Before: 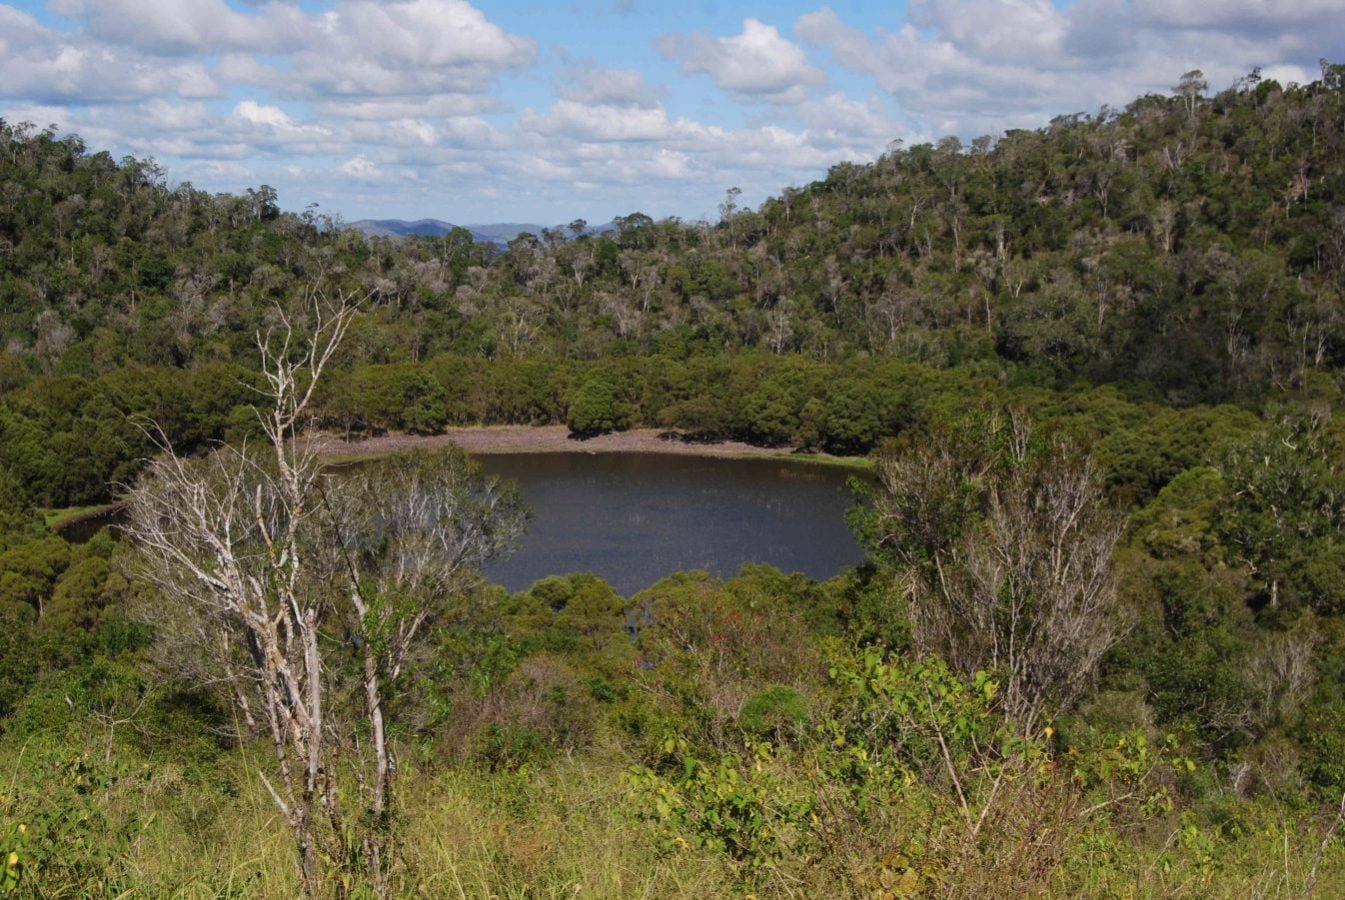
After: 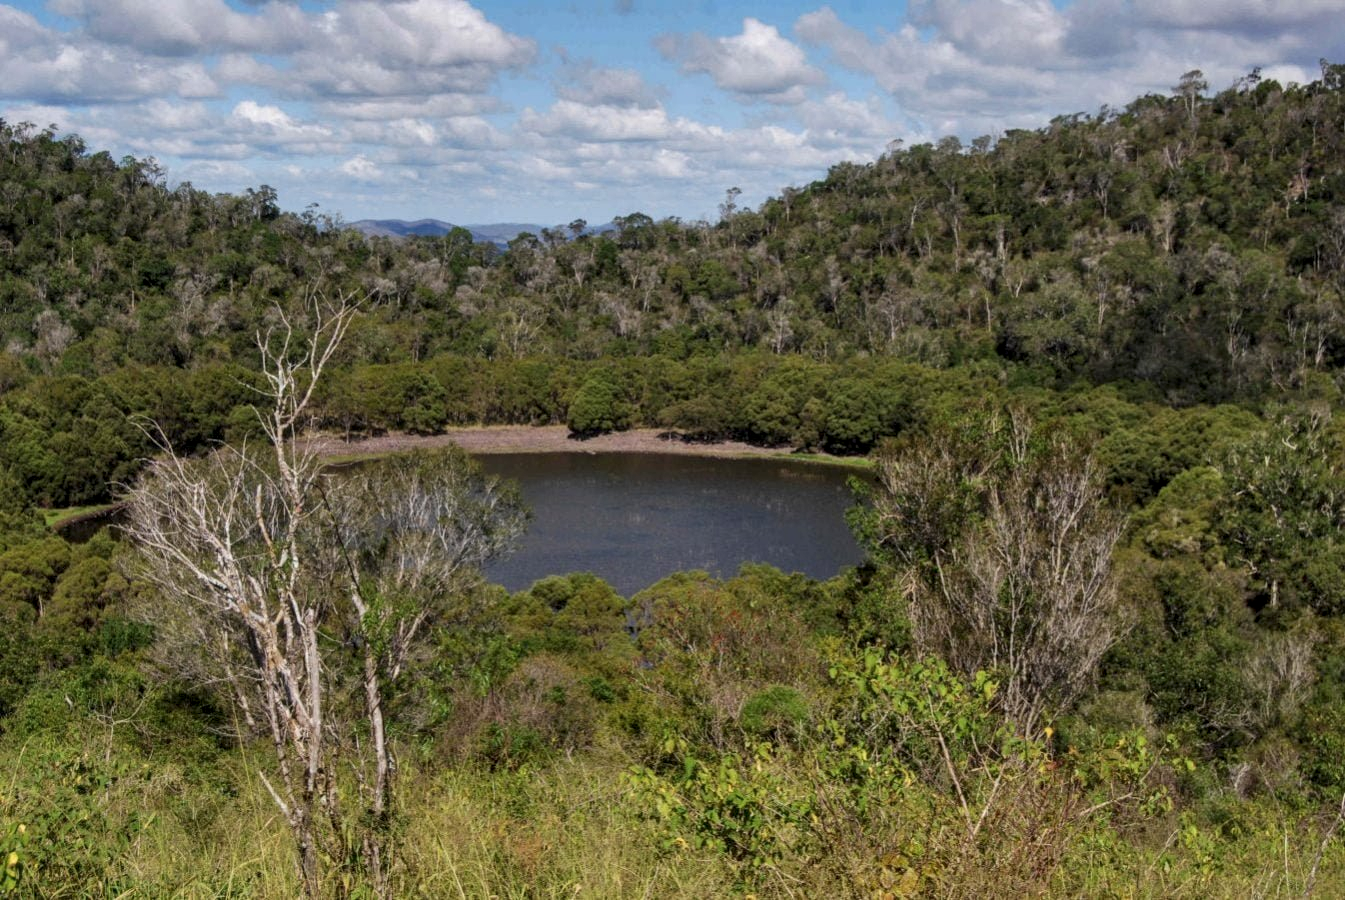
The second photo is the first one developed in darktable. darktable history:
shadows and highlights: shadows 43.66, white point adjustment -1.29, soften with gaussian
local contrast: detail 130%
